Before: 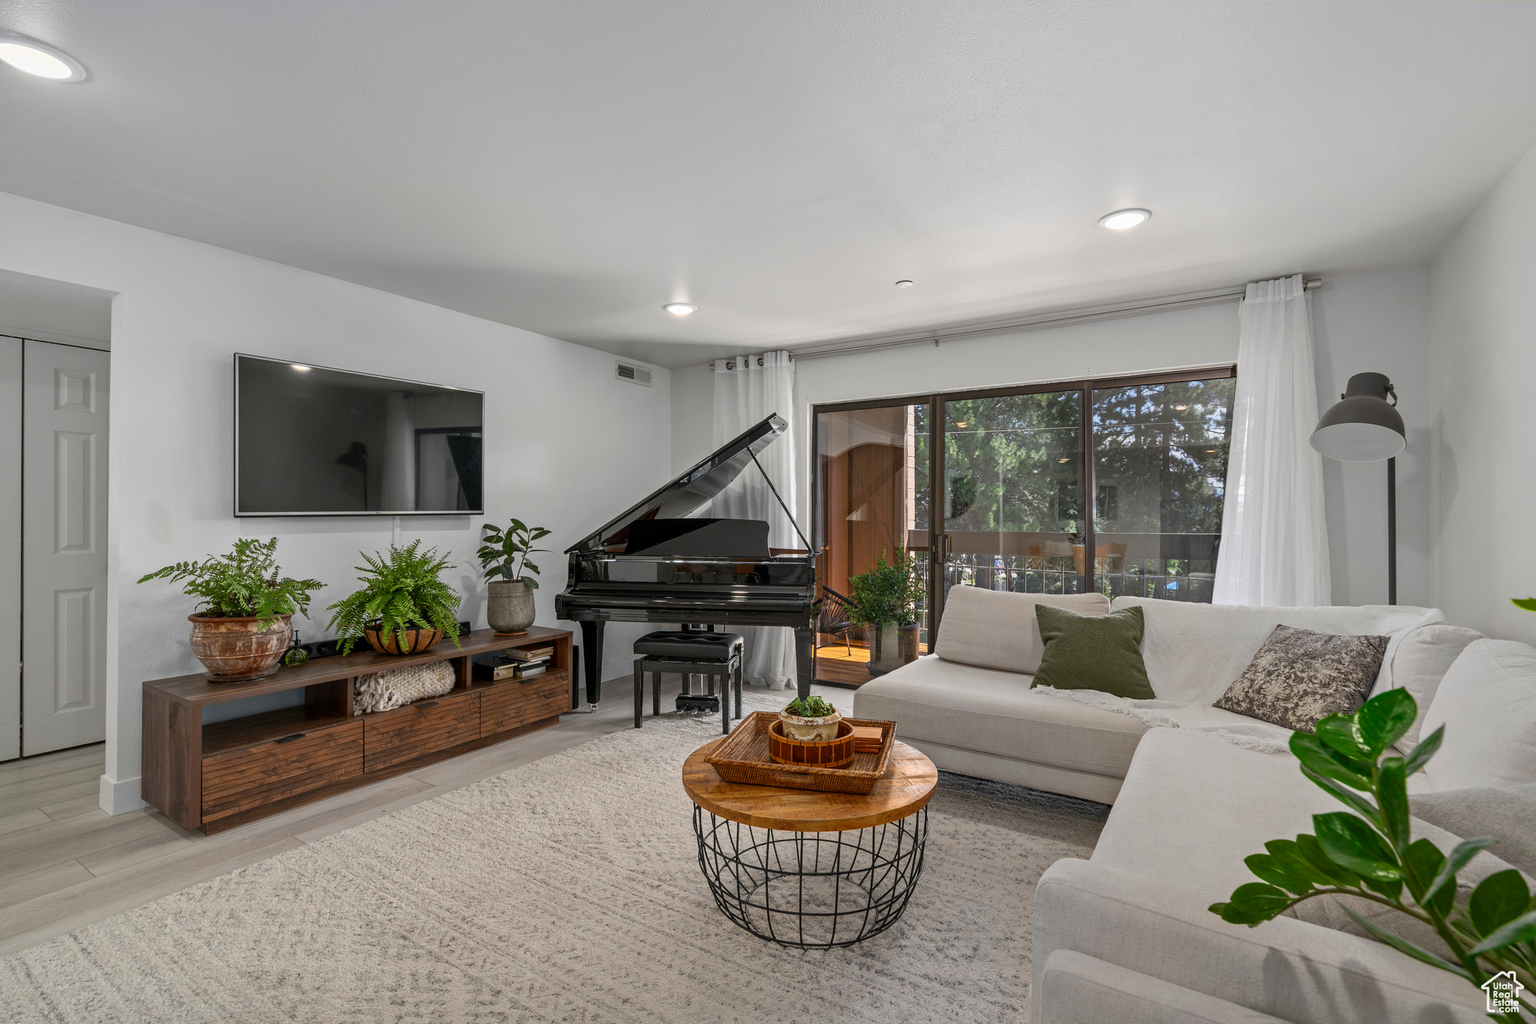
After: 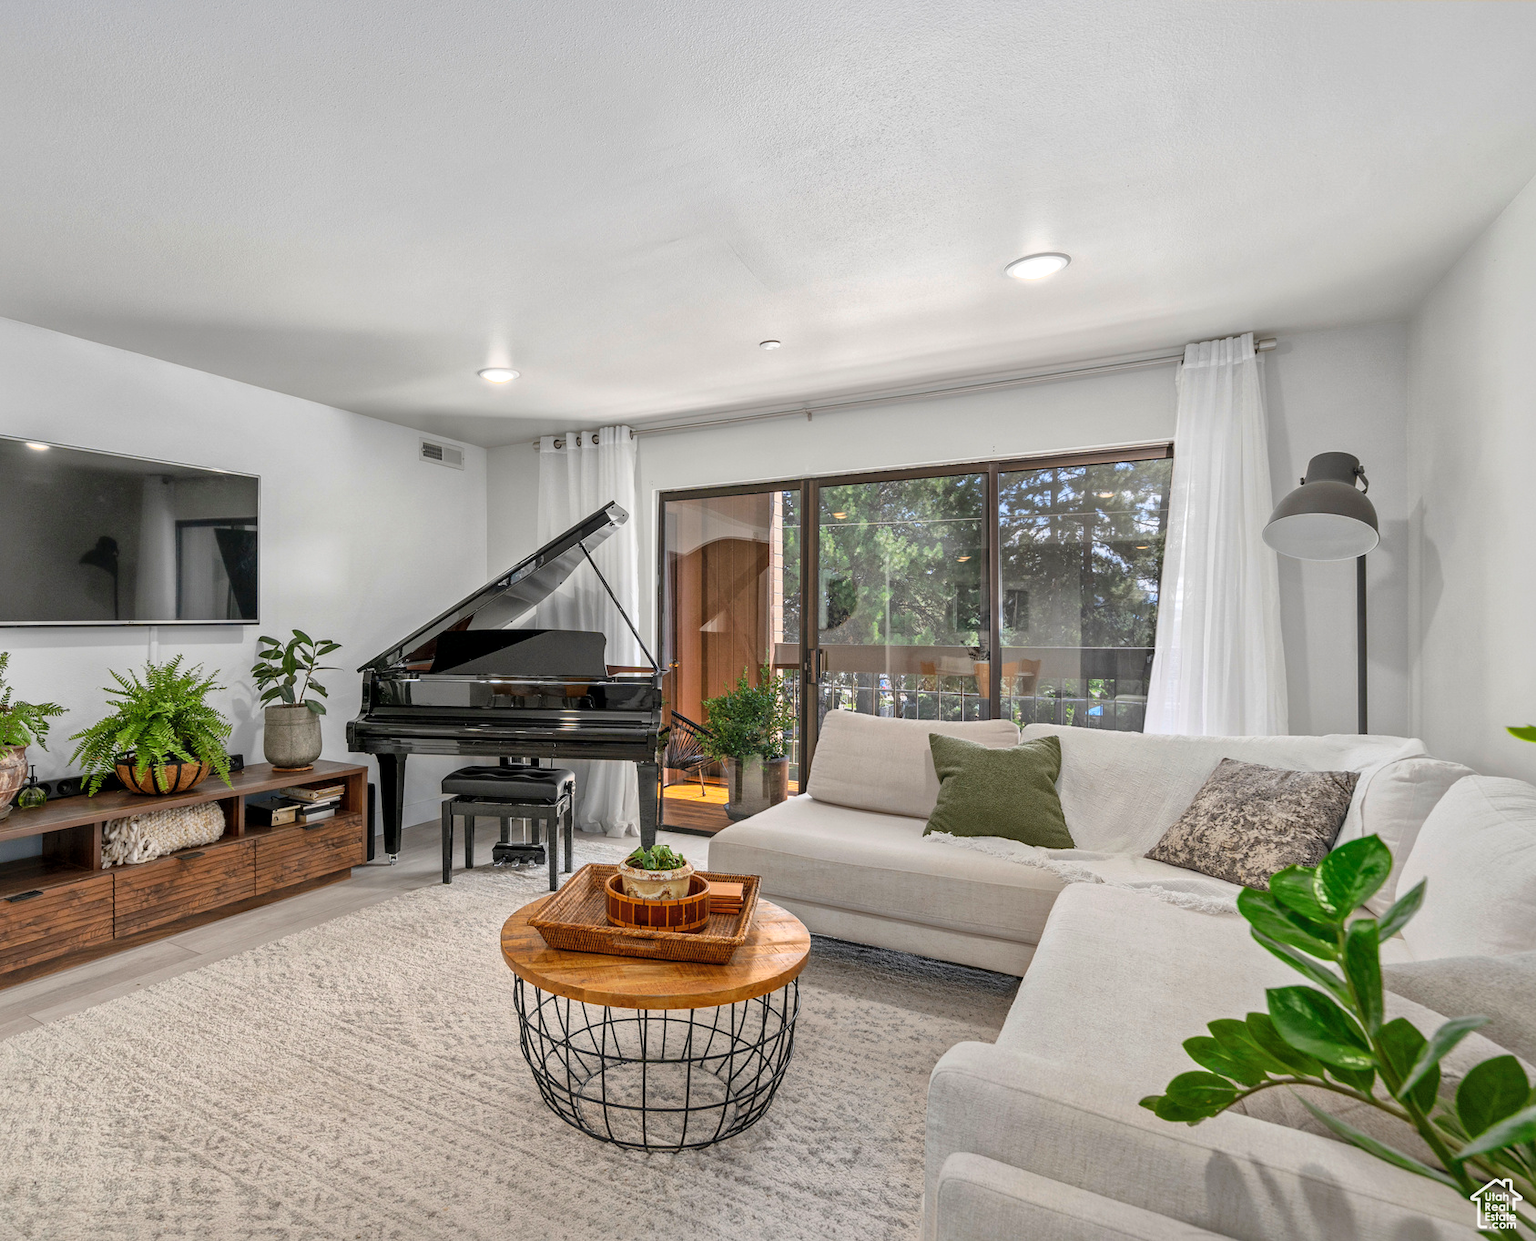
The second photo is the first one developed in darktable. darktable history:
global tonemap: drago (1, 100), detail 1
crop: left 17.582%, bottom 0.031%
levels: levels [0, 0.43, 0.859]
